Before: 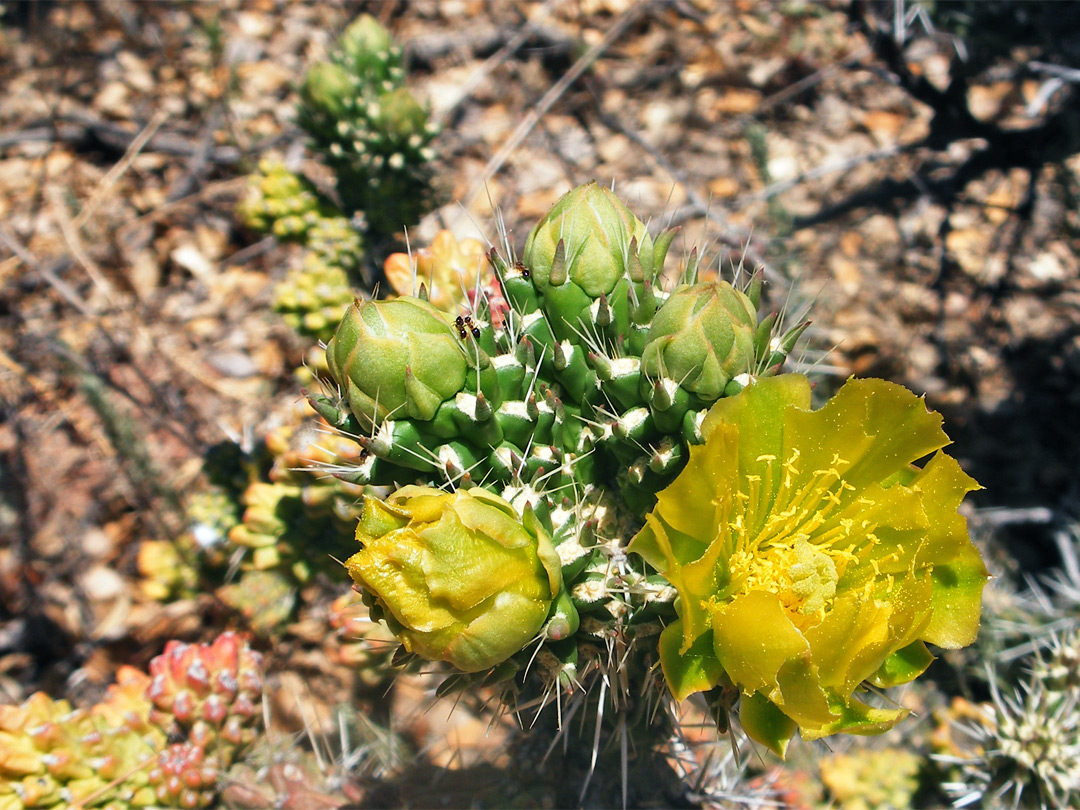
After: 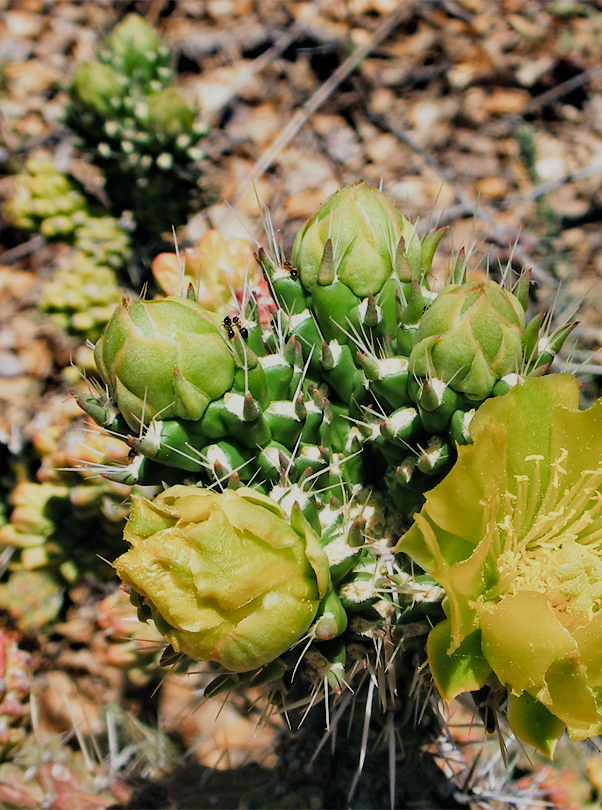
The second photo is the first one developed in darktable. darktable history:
crop: left 21.572%, right 22.657%
filmic rgb: black relative exposure -7.65 EV, white relative exposure 4.56 EV, threshold 3.05 EV, hardness 3.61, contrast 0.993, add noise in highlights 0.099, color science v4 (2020), type of noise poissonian, enable highlight reconstruction true
haze removal: strength 0.422, adaptive false
